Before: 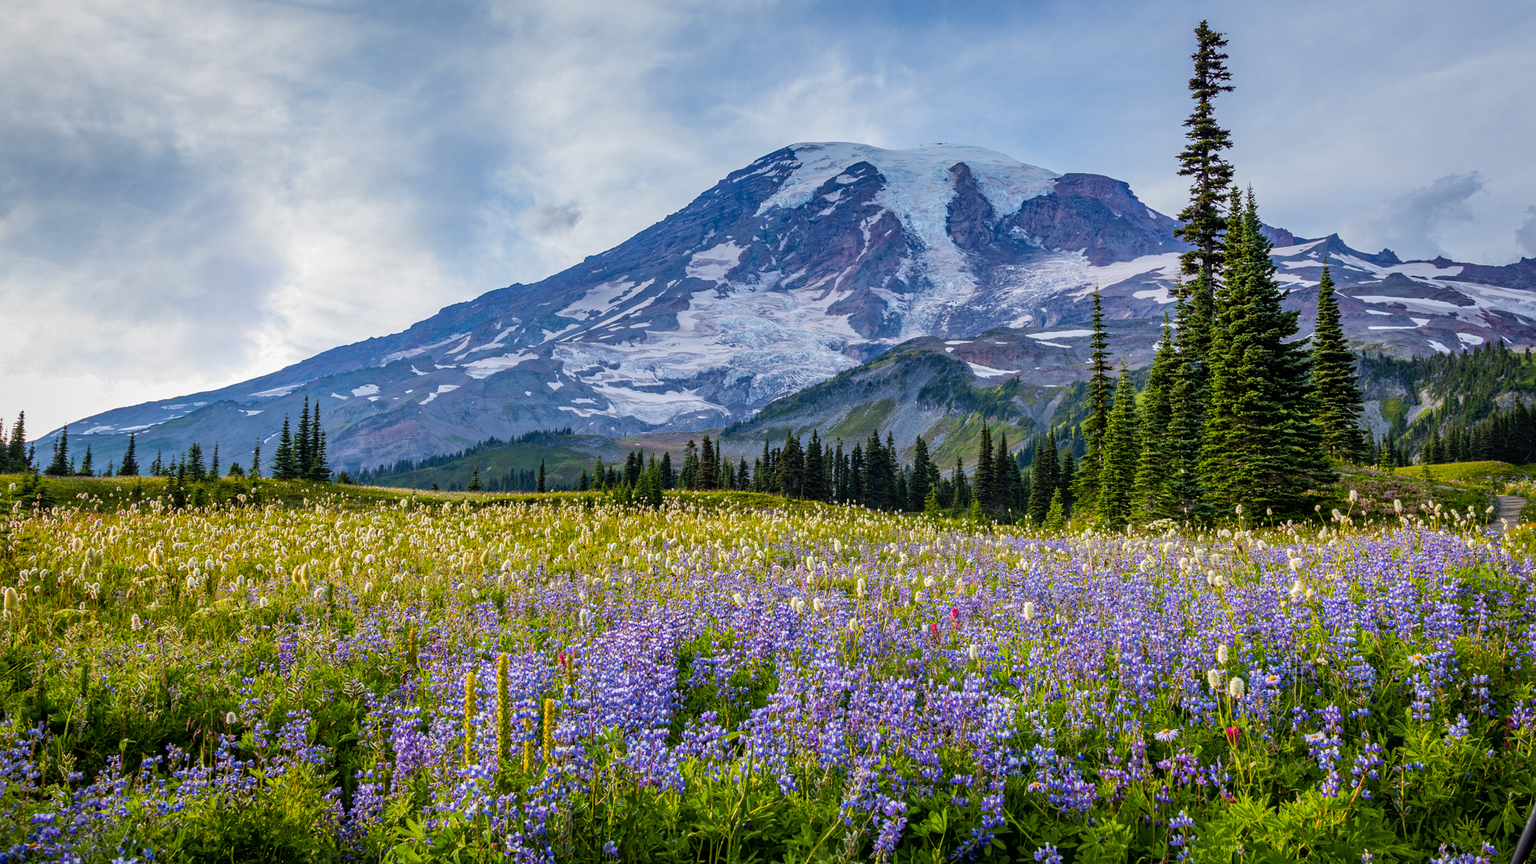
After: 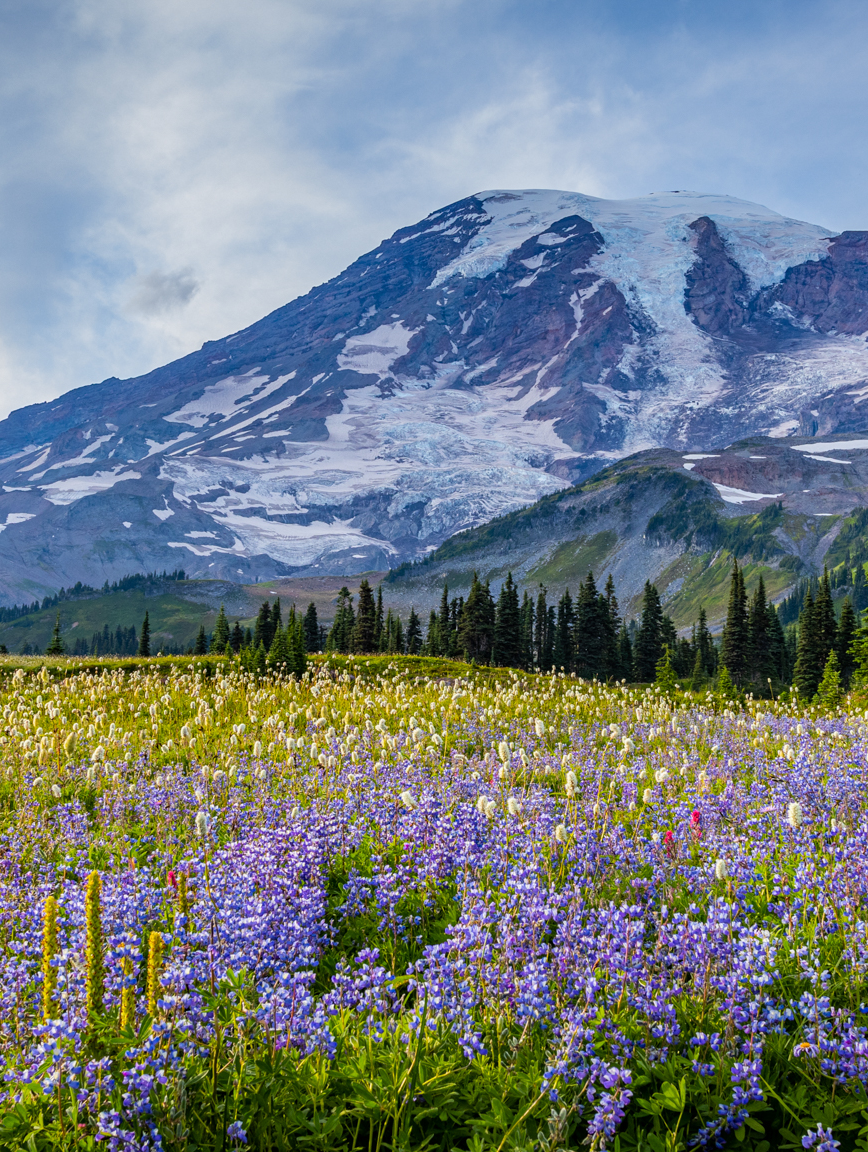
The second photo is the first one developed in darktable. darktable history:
crop: left 28.21%, right 29.395%
